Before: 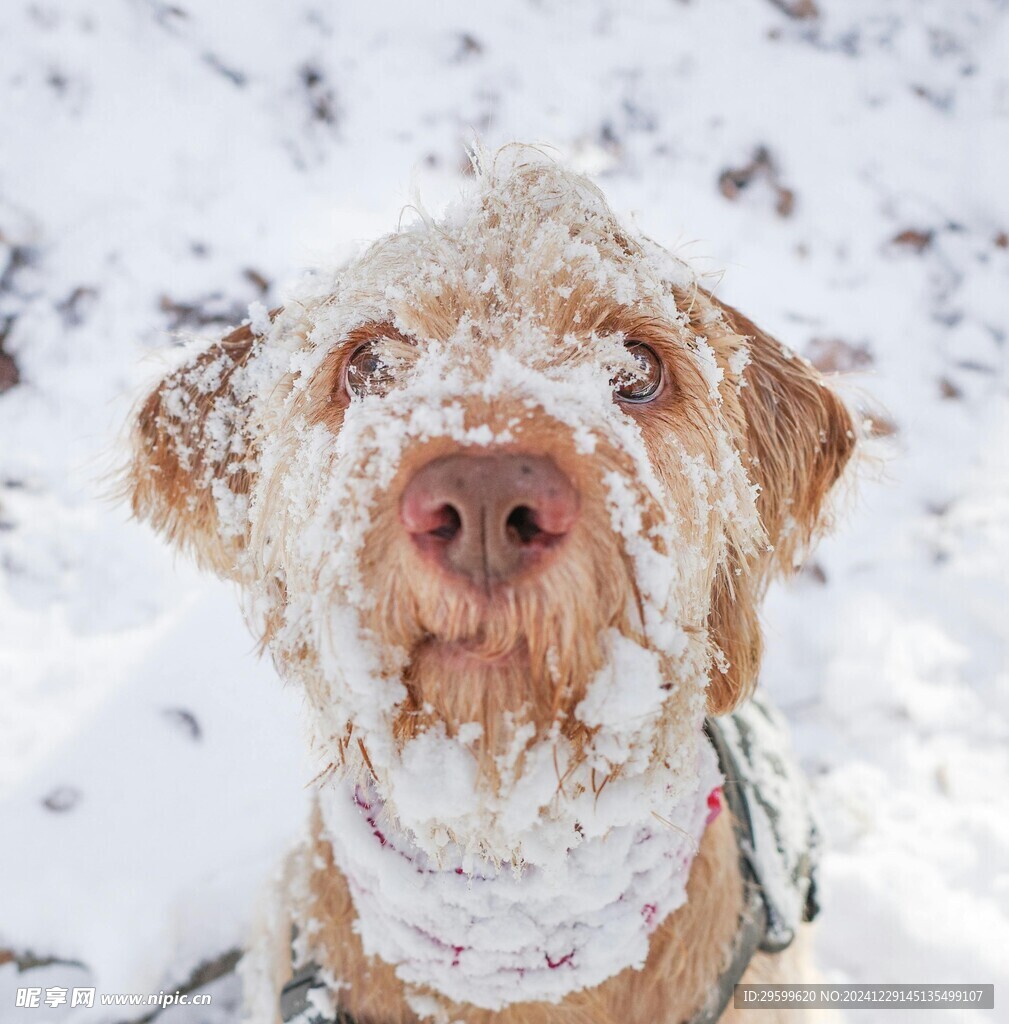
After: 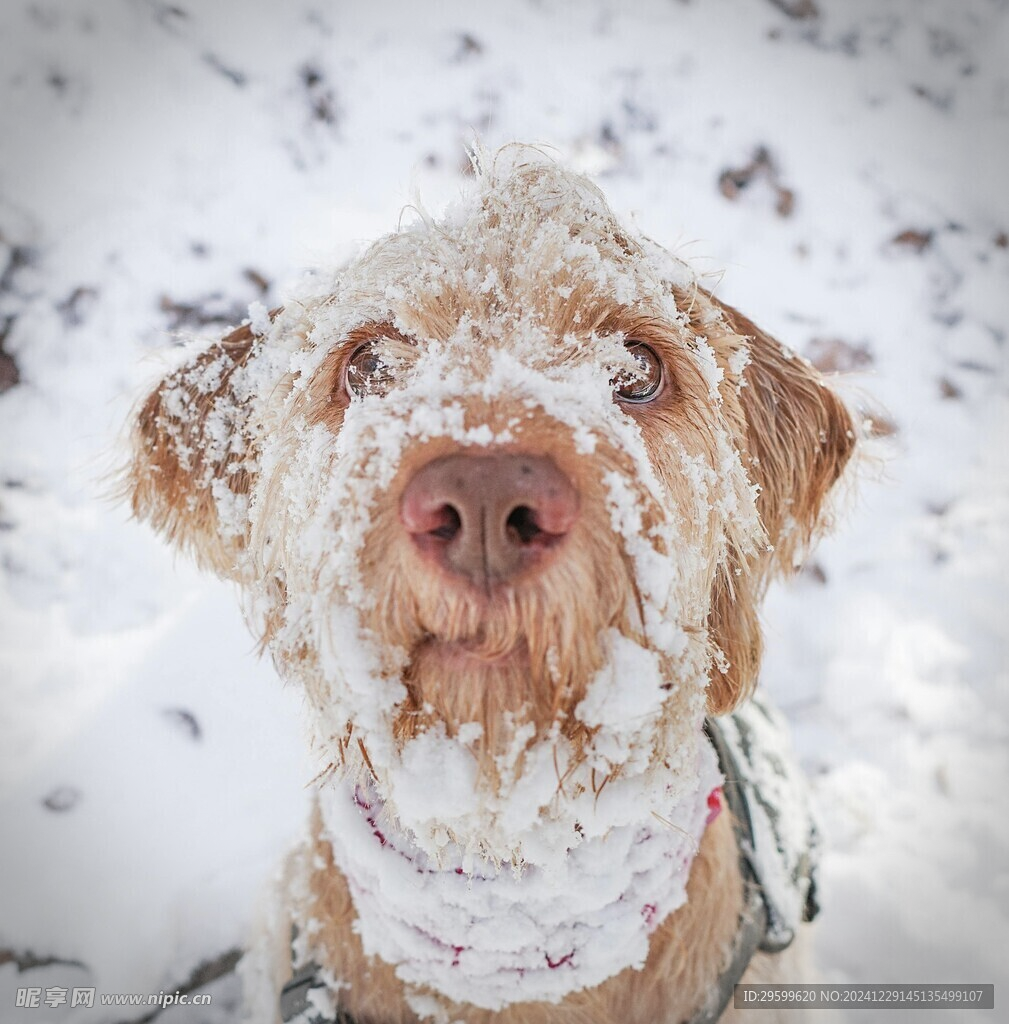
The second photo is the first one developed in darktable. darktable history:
vignetting: dithering 8-bit output
sharpen: amount 0.201
contrast brightness saturation: saturation -0.095
